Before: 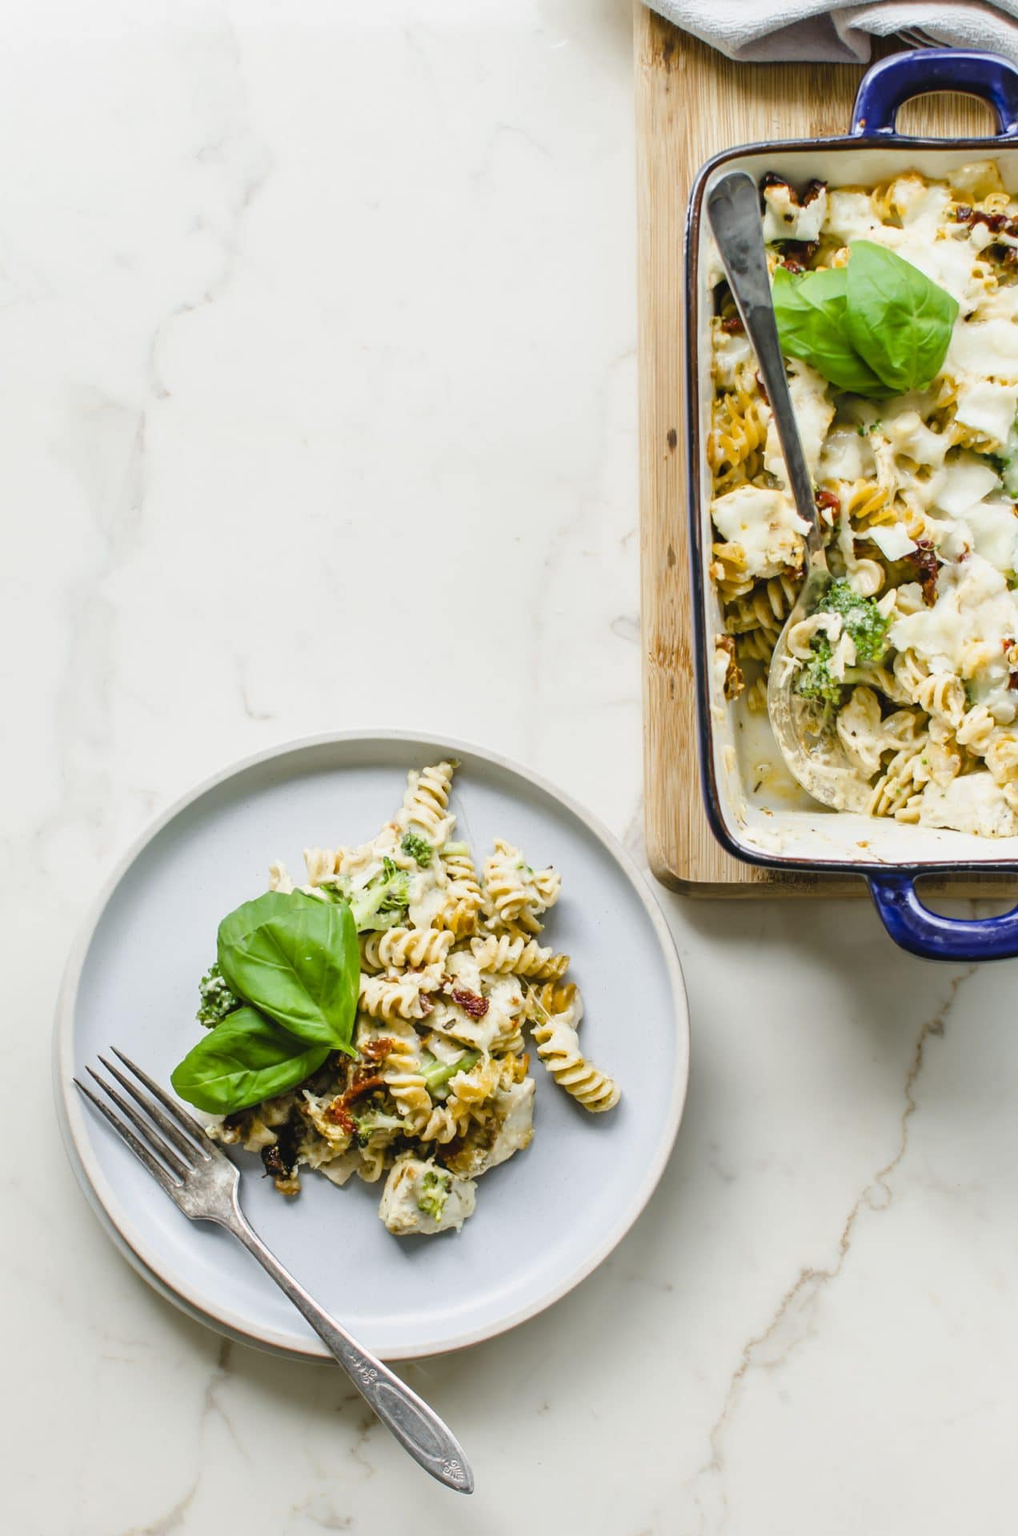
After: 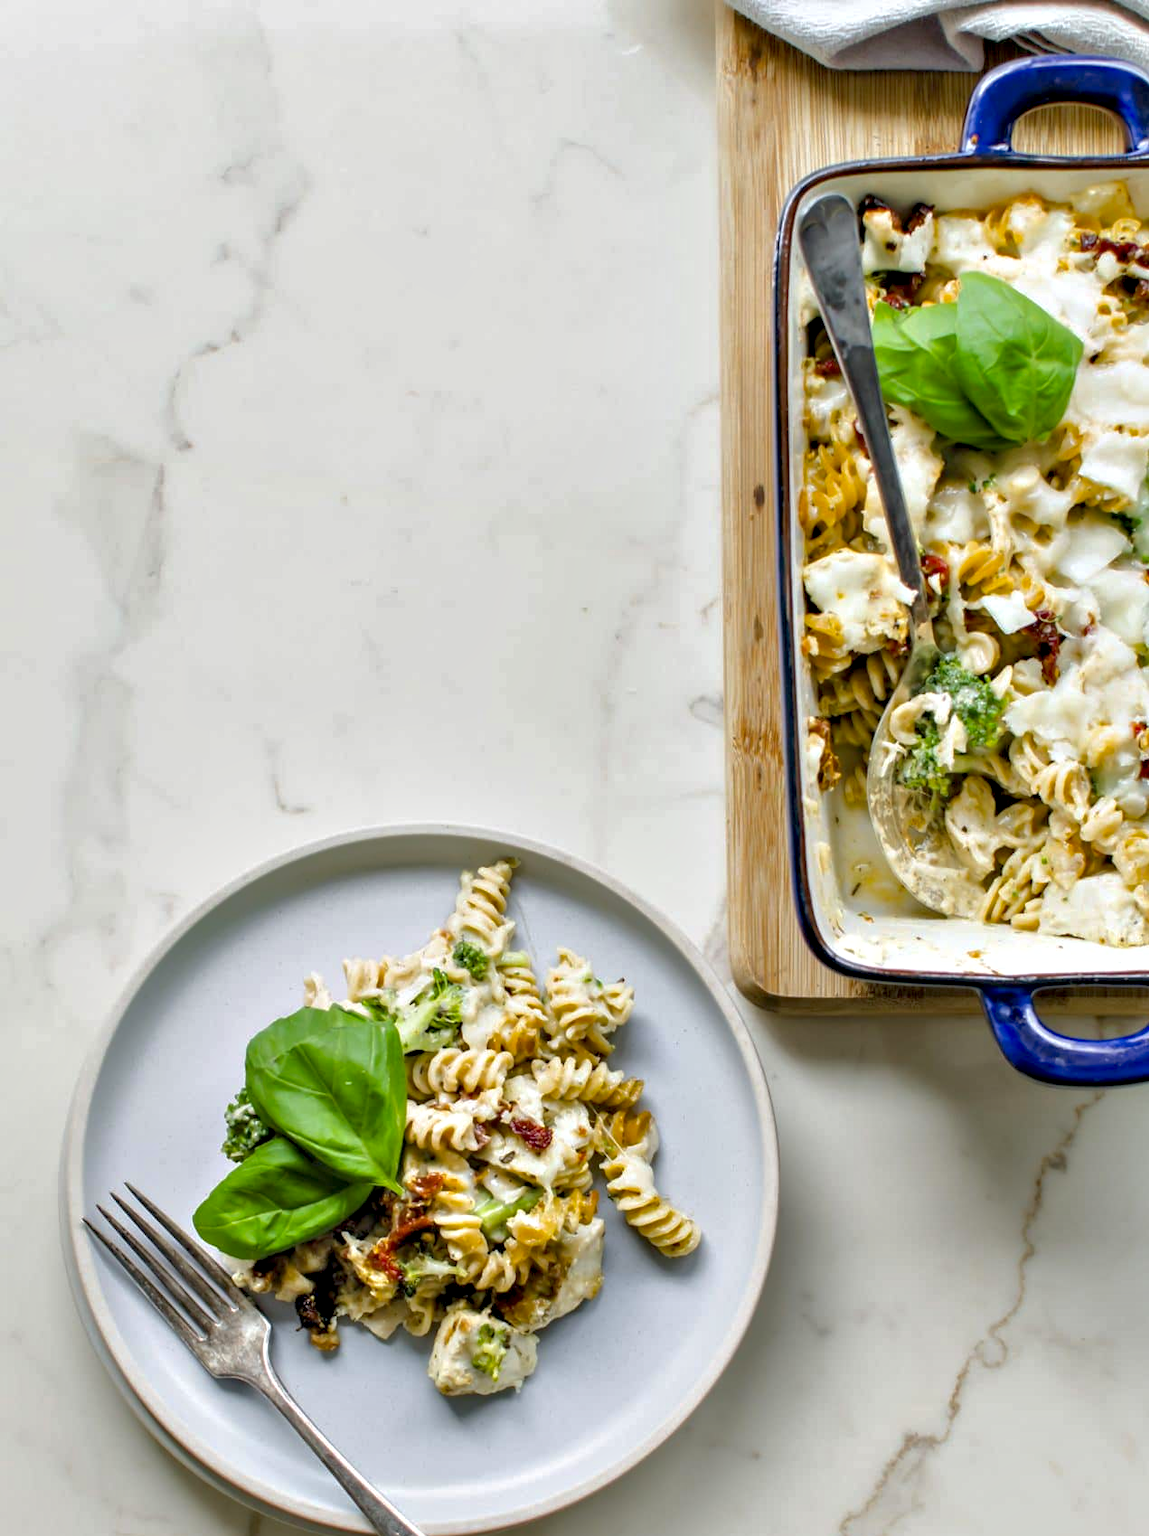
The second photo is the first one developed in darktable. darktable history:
crop and rotate: top 0%, bottom 11.473%
shadows and highlights: on, module defaults
contrast equalizer: y [[0.528, 0.548, 0.563, 0.562, 0.546, 0.526], [0.55 ×6], [0 ×6], [0 ×6], [0 ×6]]
